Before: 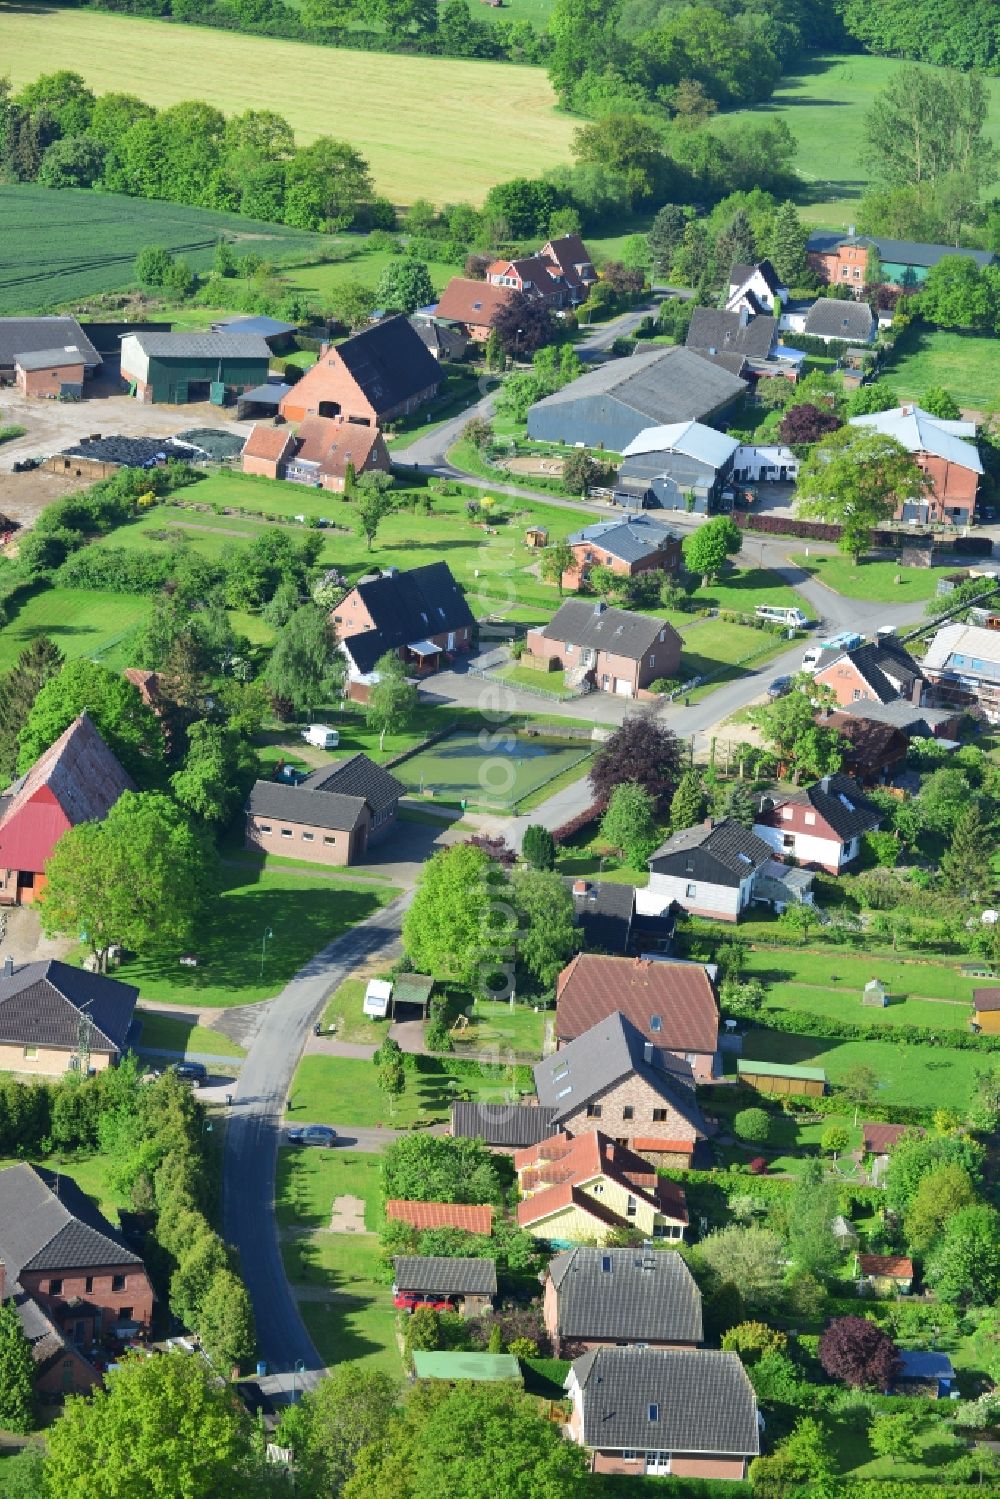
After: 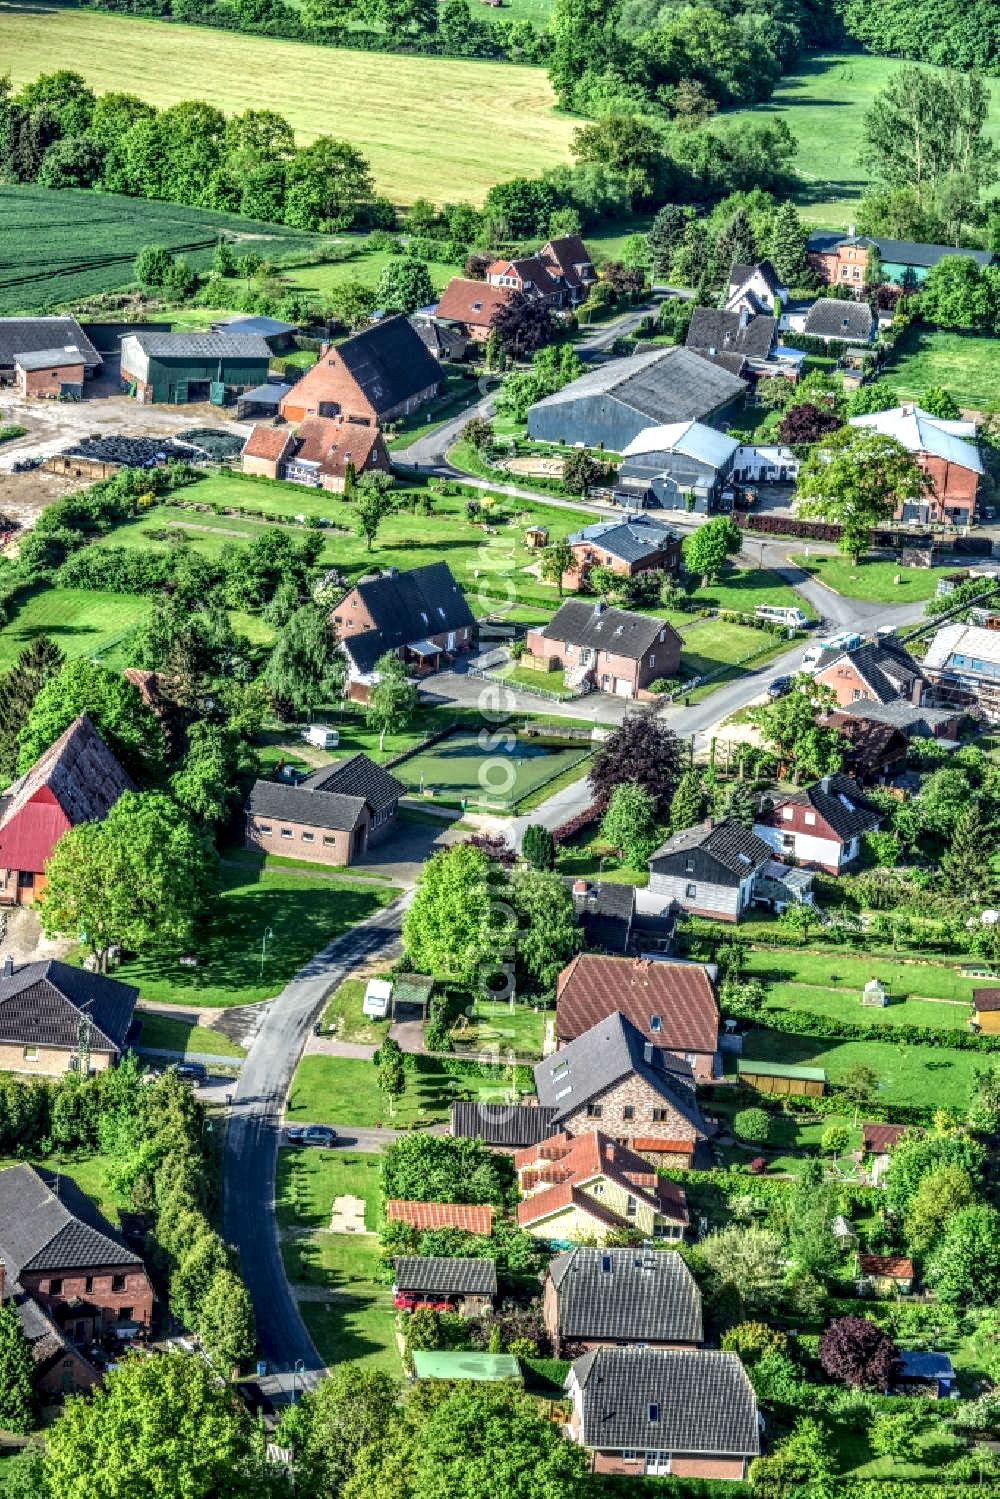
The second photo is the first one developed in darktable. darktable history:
haze removal: compatibility mode true, adaptive false
rgb curve: mode RGB, independent channels
local contrast: highlights 0%, shadows 0%, detail 300%, midtone range 0.3
shadows and highlights: shadows 40, highlights -54, highlights color adjustment 46%, low approximation 0.01, soften with gaussian
